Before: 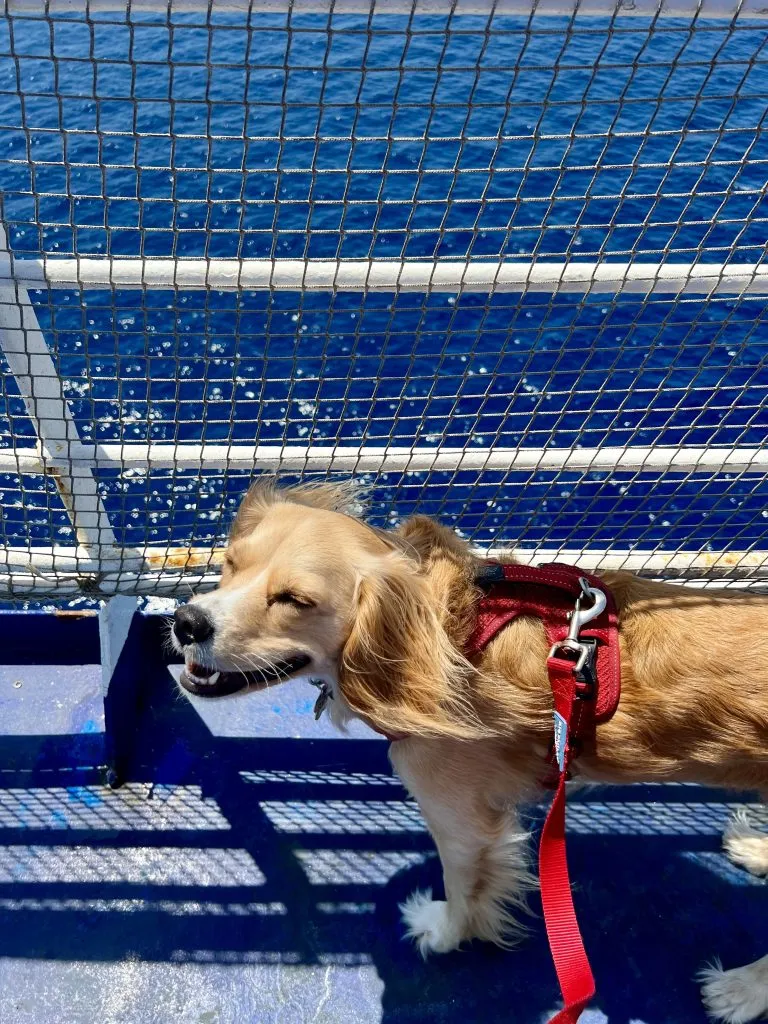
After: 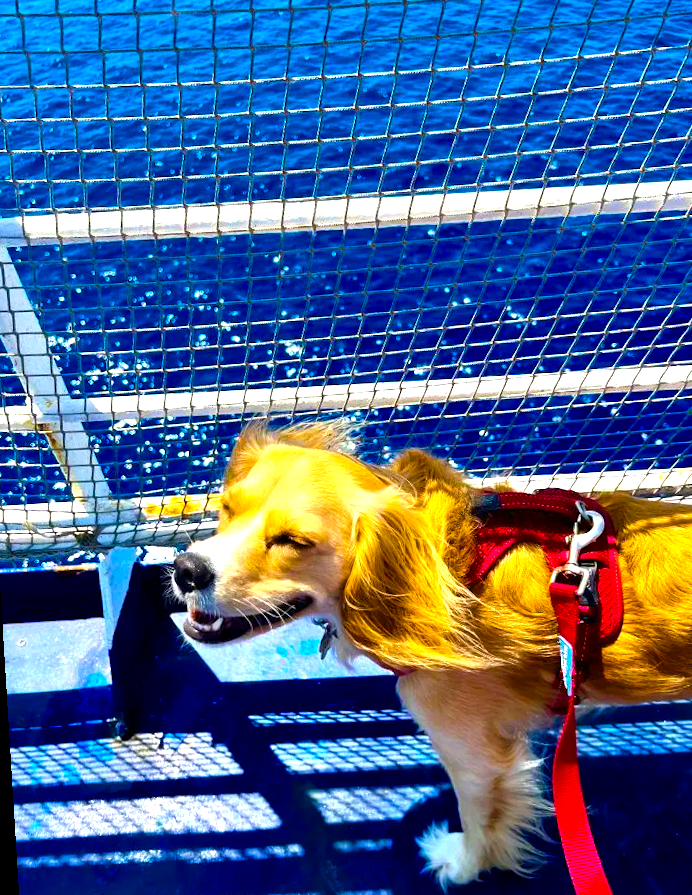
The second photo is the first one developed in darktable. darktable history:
rotate and perspective: rotation -3.52°, crop left 0.036, crop right 0.964, crop top 0.081, crop bottom 0.919
color balance rgb: linear chroma grading › global chroma 25%, perceptual saturation grading › global saturation 40%, perceptual brilliance grading › global brilliance 30%, global vibrance 40%
crop and rotate: left 1.088%, right 8.807%
levels: levels [0, 0.499, 1]
